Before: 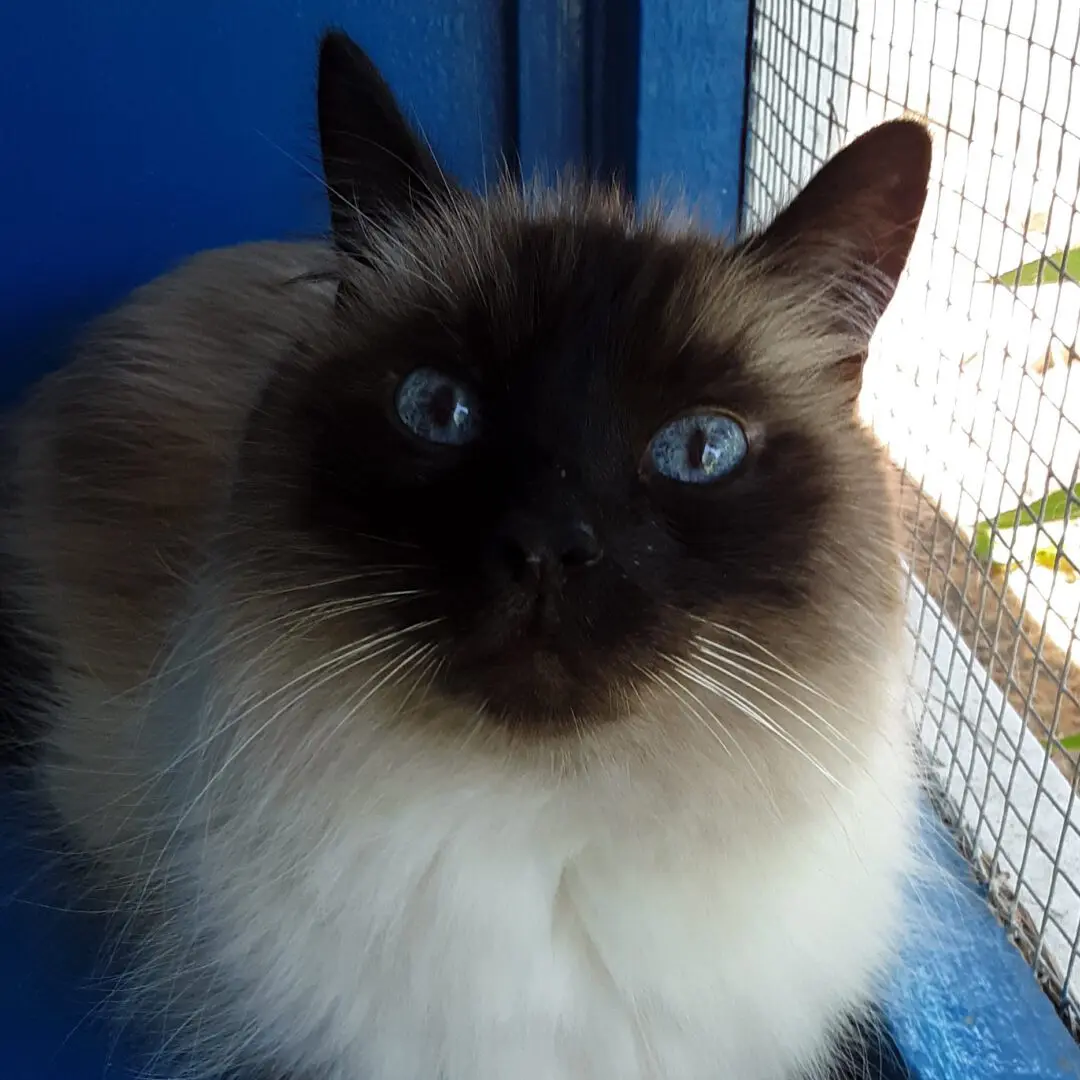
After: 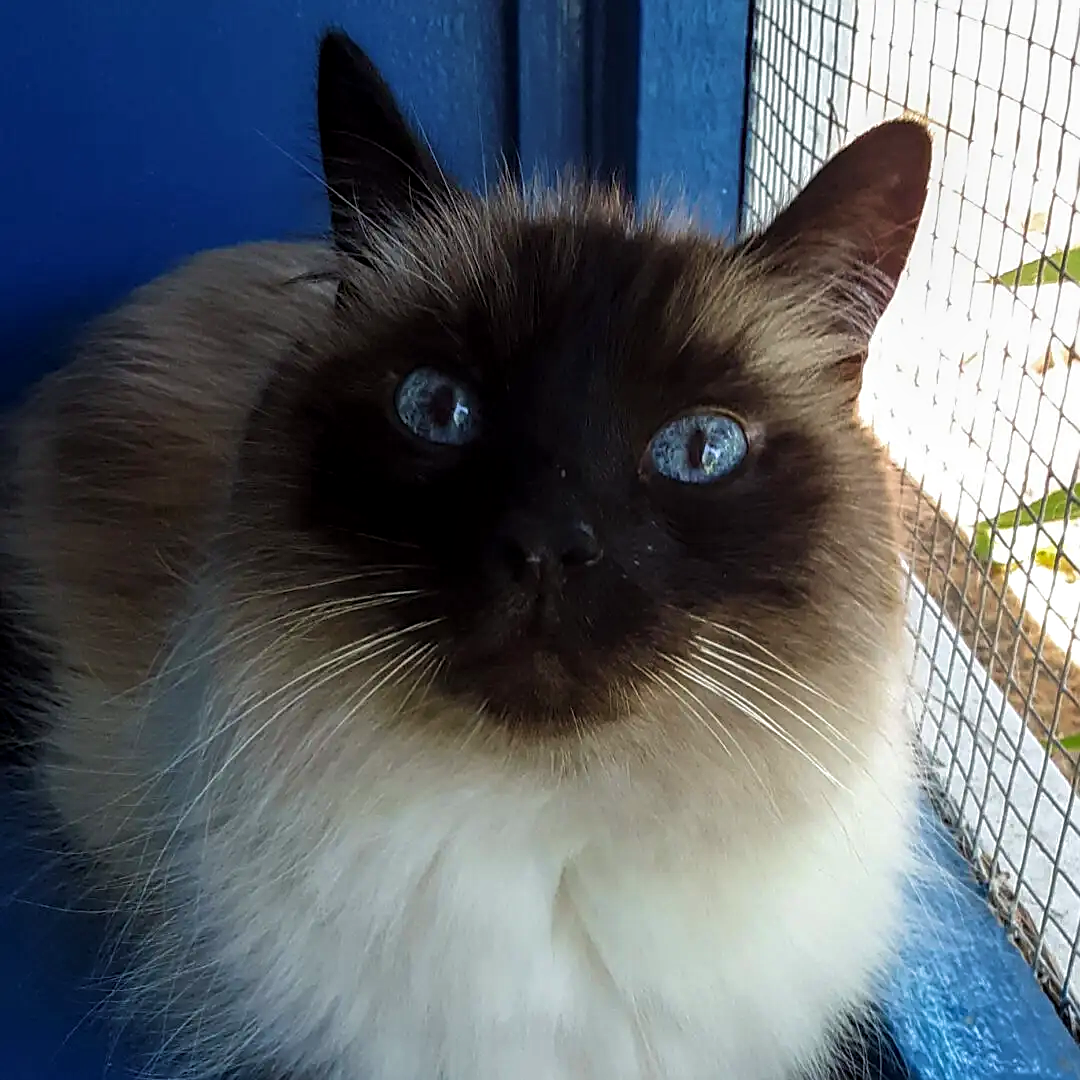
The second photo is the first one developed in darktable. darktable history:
sharpen: on, module defaults
velvia: on, module defaults
local contrast: detail 130%
